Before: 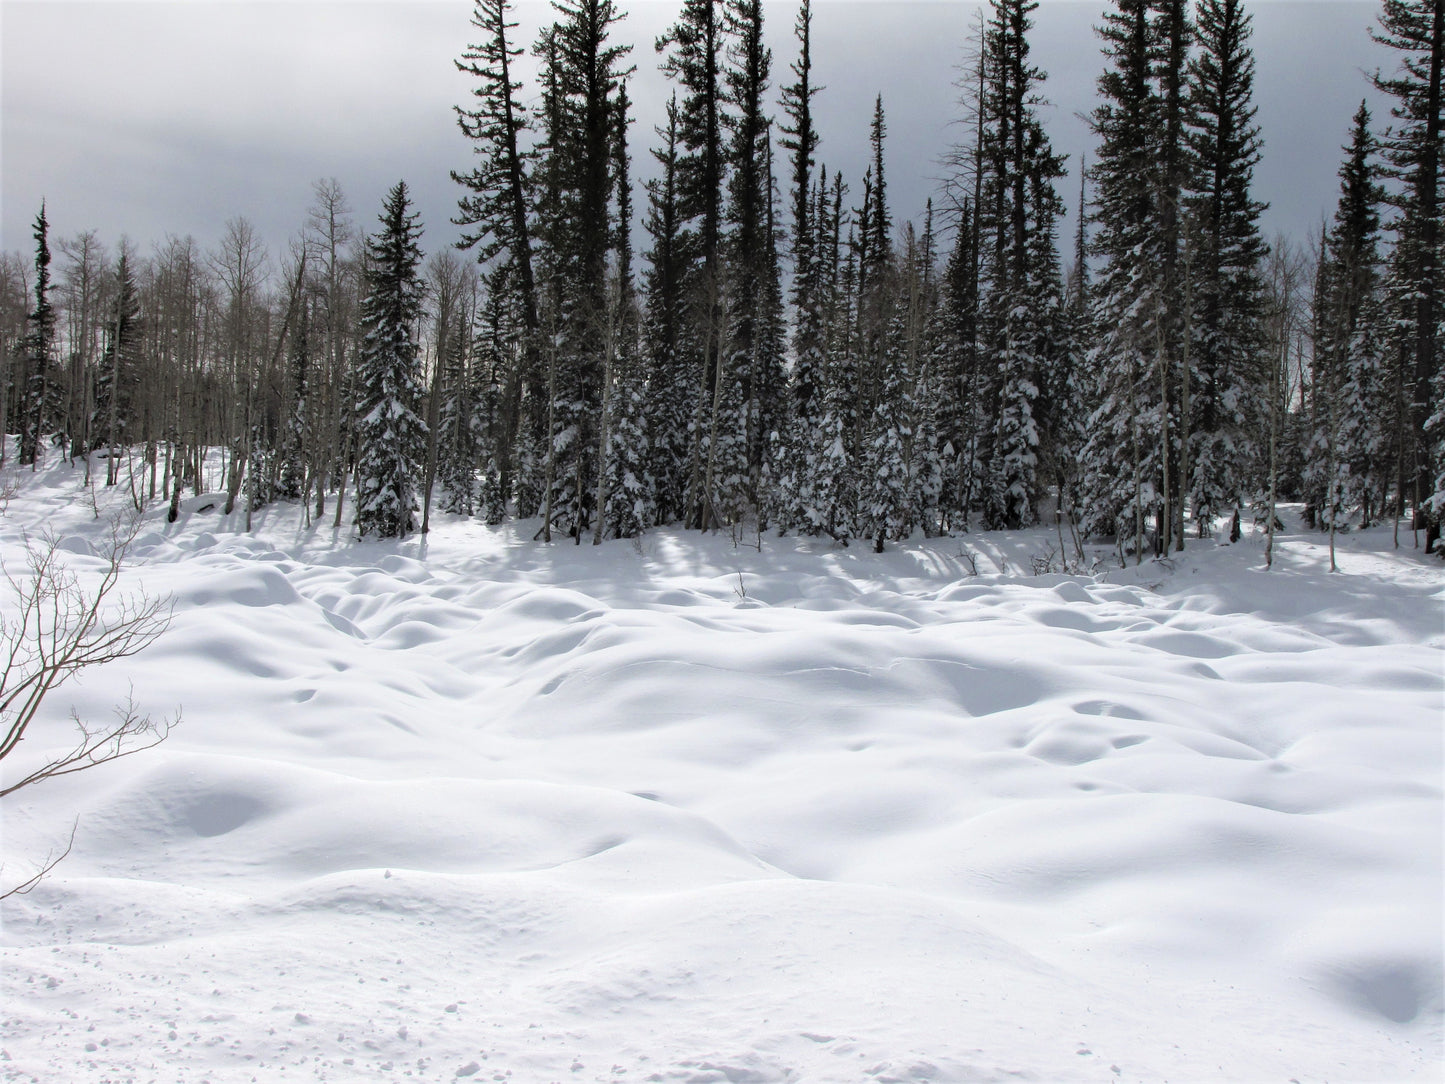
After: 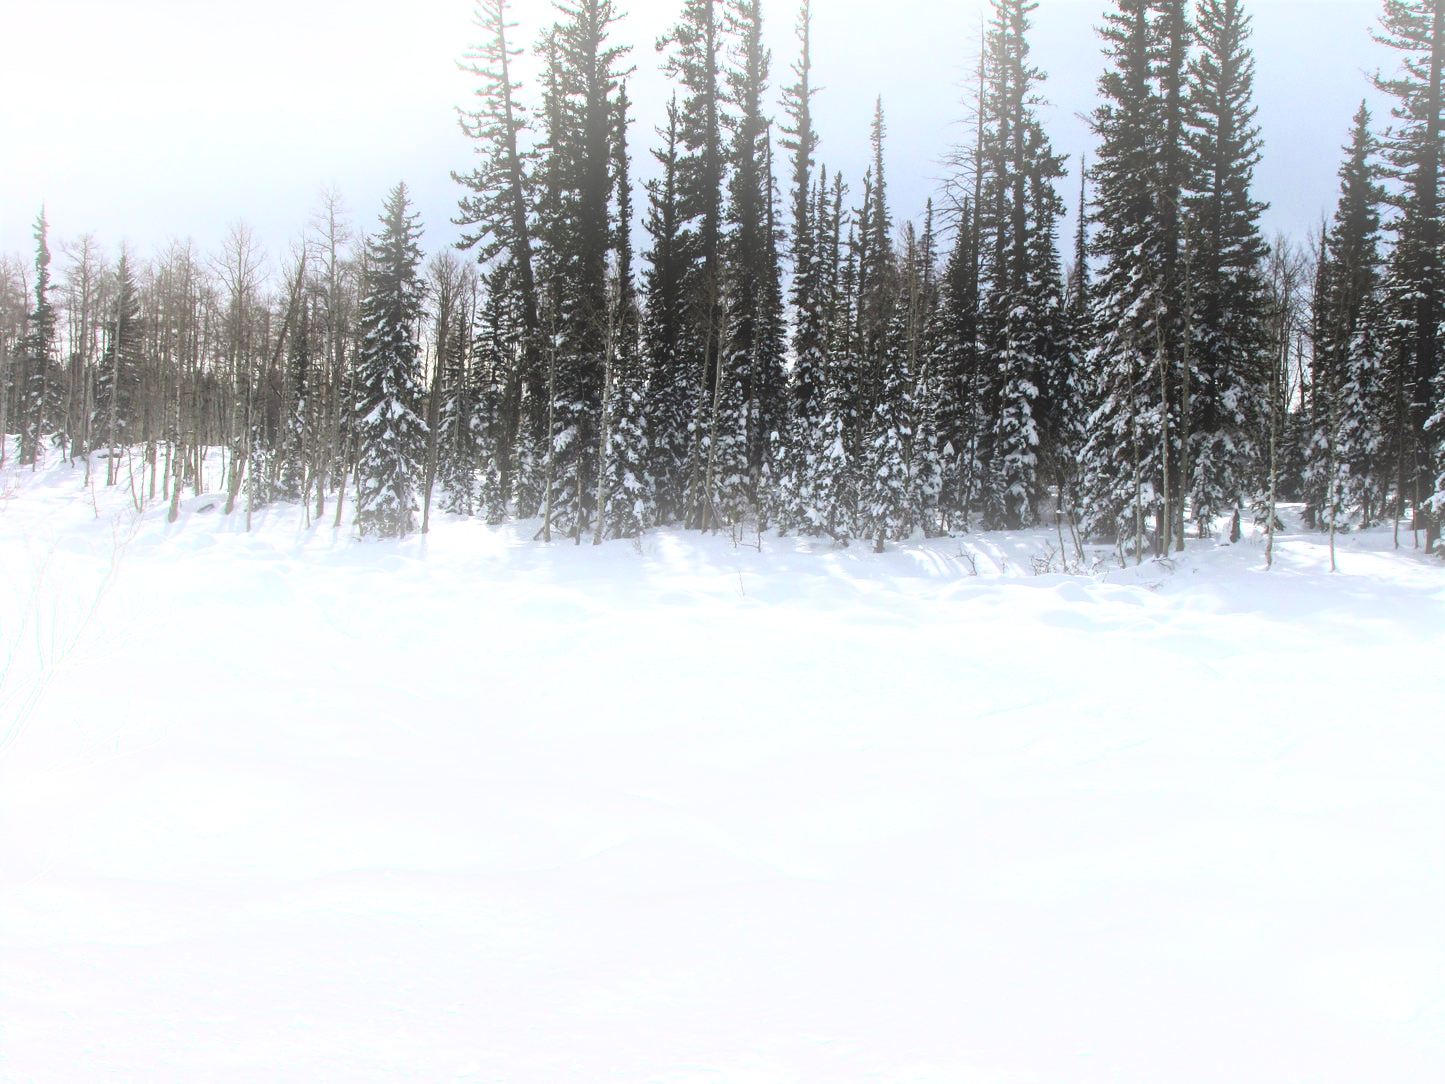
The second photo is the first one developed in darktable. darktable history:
exposure: black level correction -0.005, exposure 0.622 EV, compensate highlight preservation false
contrast brightness saturation: contrast 0.32, brightness -0.08, saturation 0.17
bloom: on, module defaults
local contrast: on, module defaults
